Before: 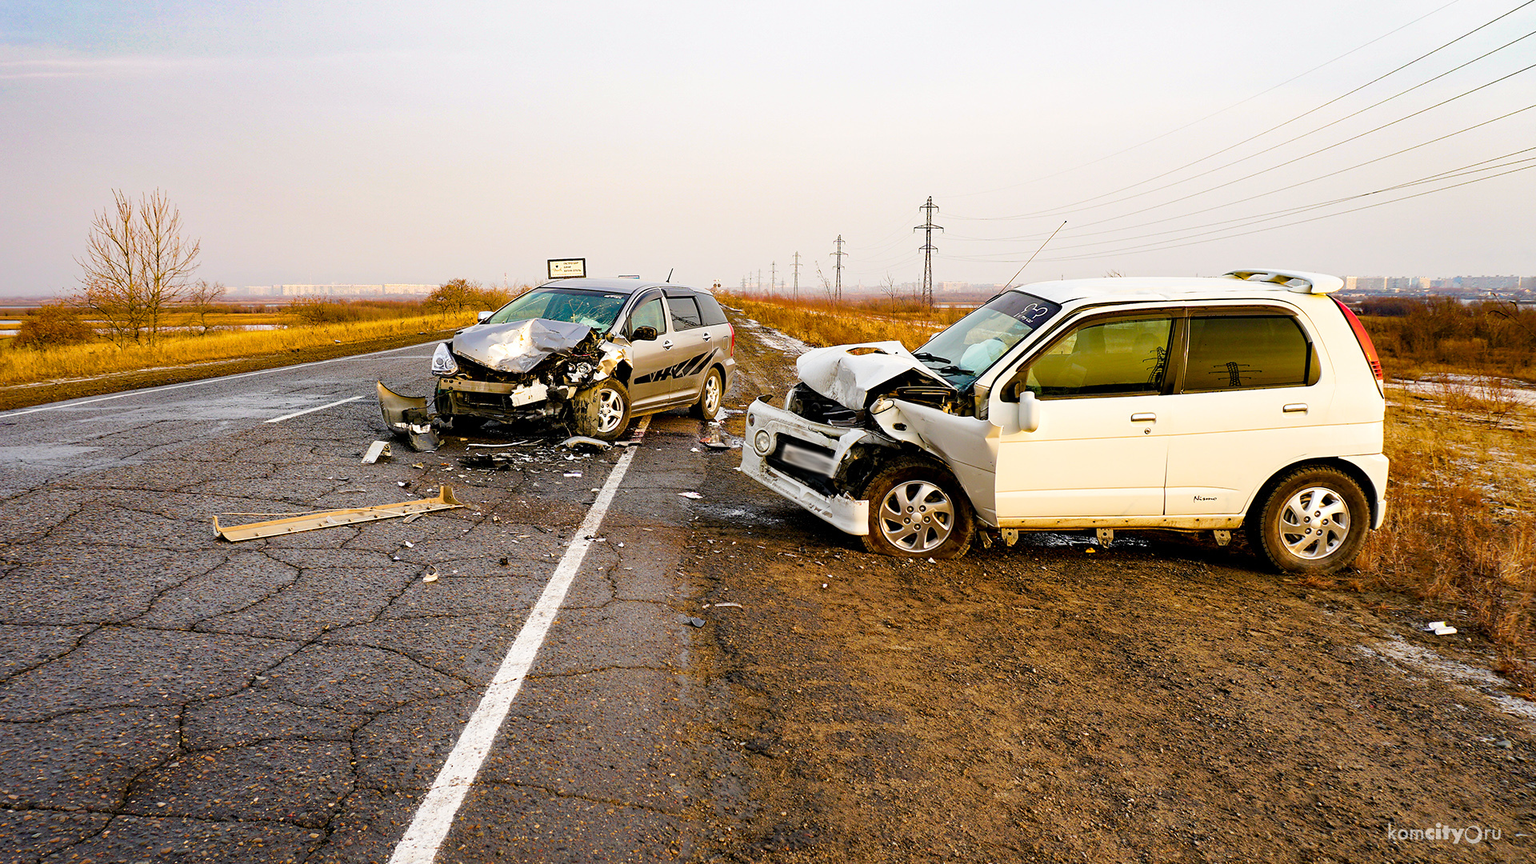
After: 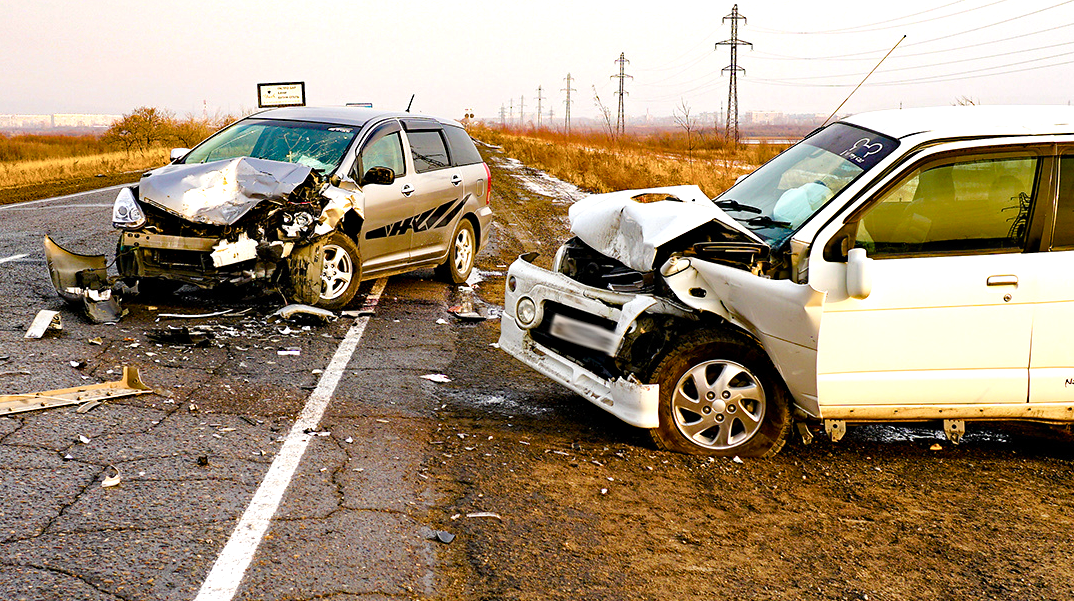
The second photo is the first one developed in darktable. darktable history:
crop and rotate: left 22.249%, top 22.482%, right 21.783%, bottom 21.788%
haze removal: strength 0.276, distance 0.249, compatibility mode true, adaptive false
color balance rgb: perceptual saturation grading › global saturation 0.894%, perceptual saturation grading › highlights -30.662%, perceptual saturation grading › shadows 20.268%, perceptual brilliance grading › highlights 9.663%, perceptual brilliance grading › mid-tones 4.764%, global vibrance 20%
